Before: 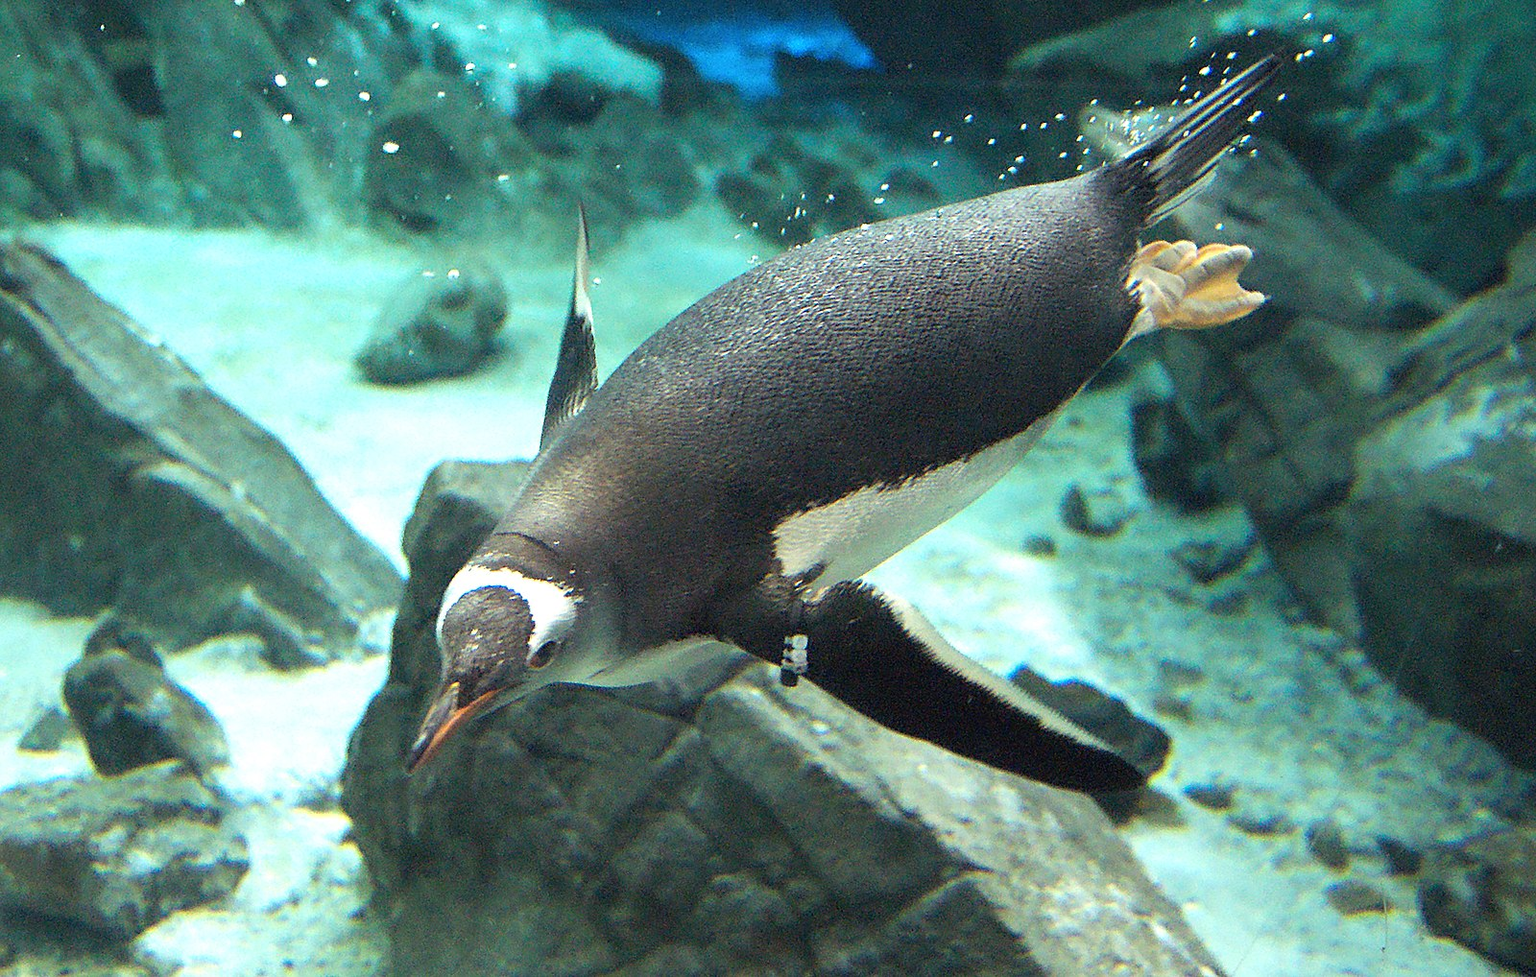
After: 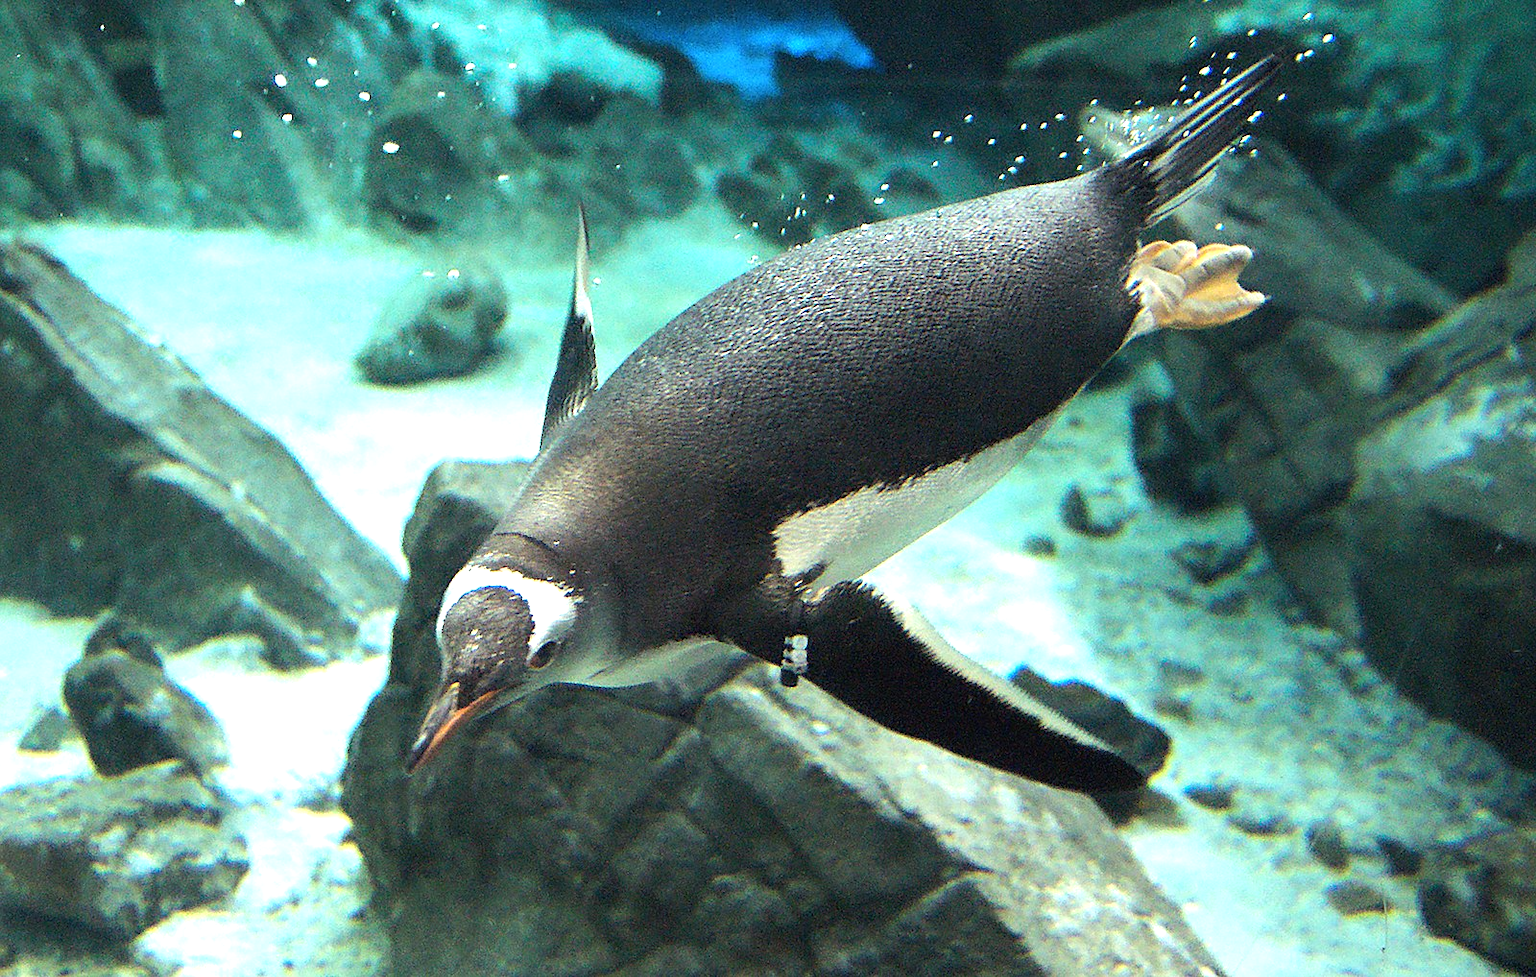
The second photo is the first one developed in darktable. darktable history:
tone equalizer: -8 EV -0.392 EV, -7 EV -0.419 EV, -6 EV -0.305 EV, -5 EV -0.241 EV, -3 EV 0.209 EV, -2 EV 0.352 EV, -1 EV 0.396 EV, +0 EV 0.41 EV, edges refinement/feathering 500, mask exposure compensation -1.57 EV, preserve details no
